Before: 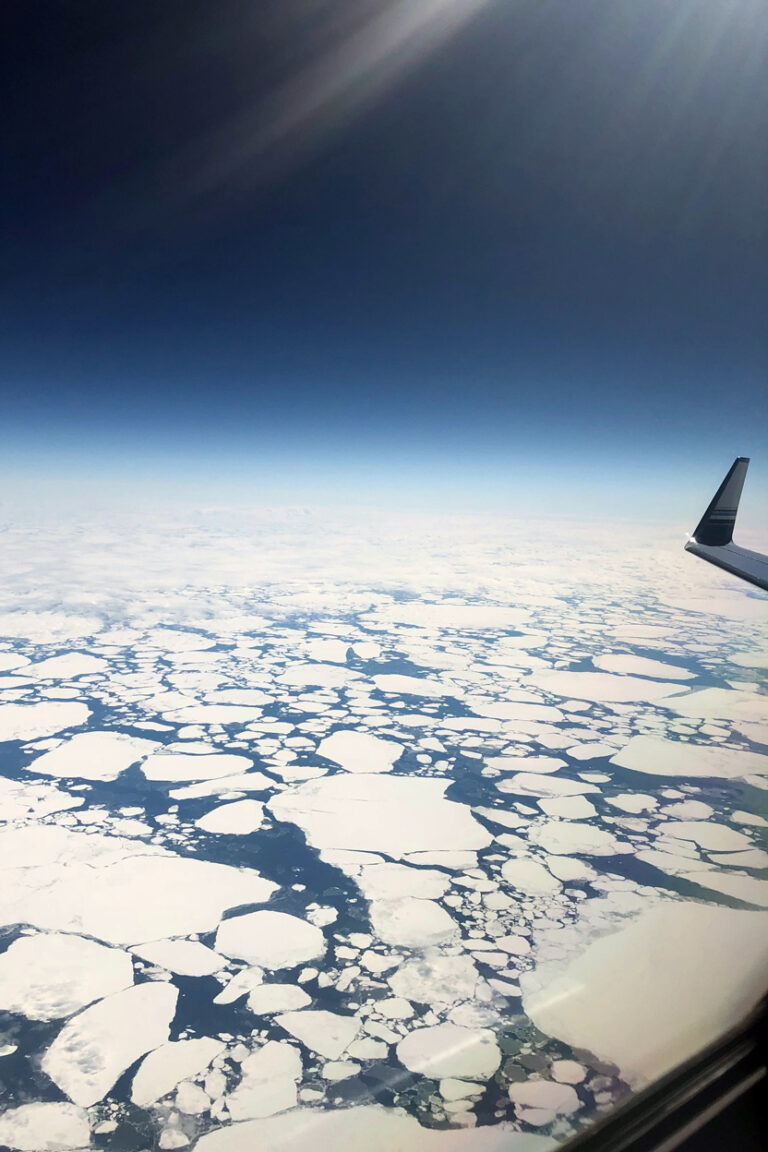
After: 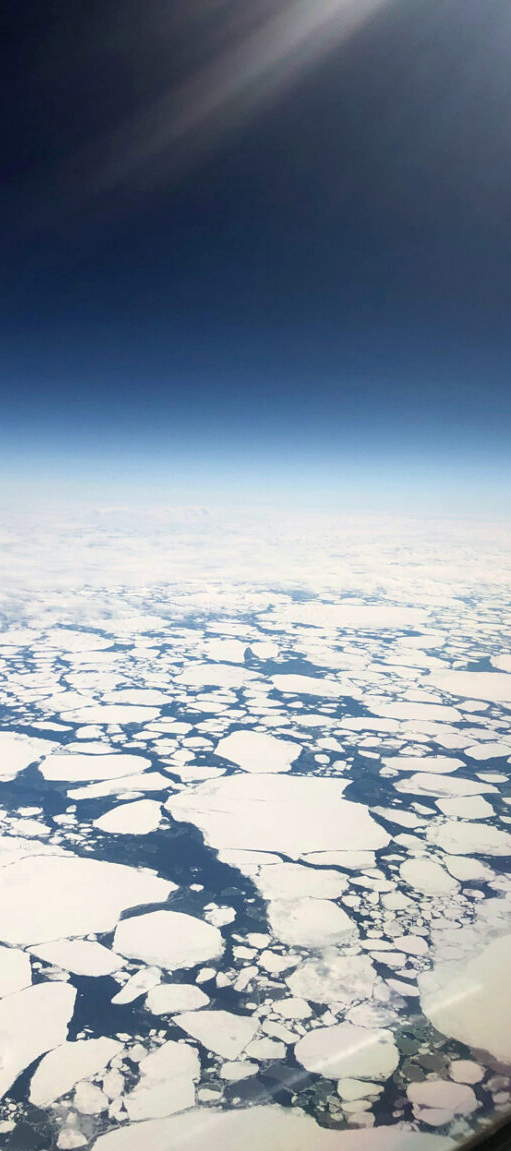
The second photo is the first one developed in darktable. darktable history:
crop and rotate: left 13.409%, right 19.924%
exposure: black level correction 0.001, compensate highlight preservation false
